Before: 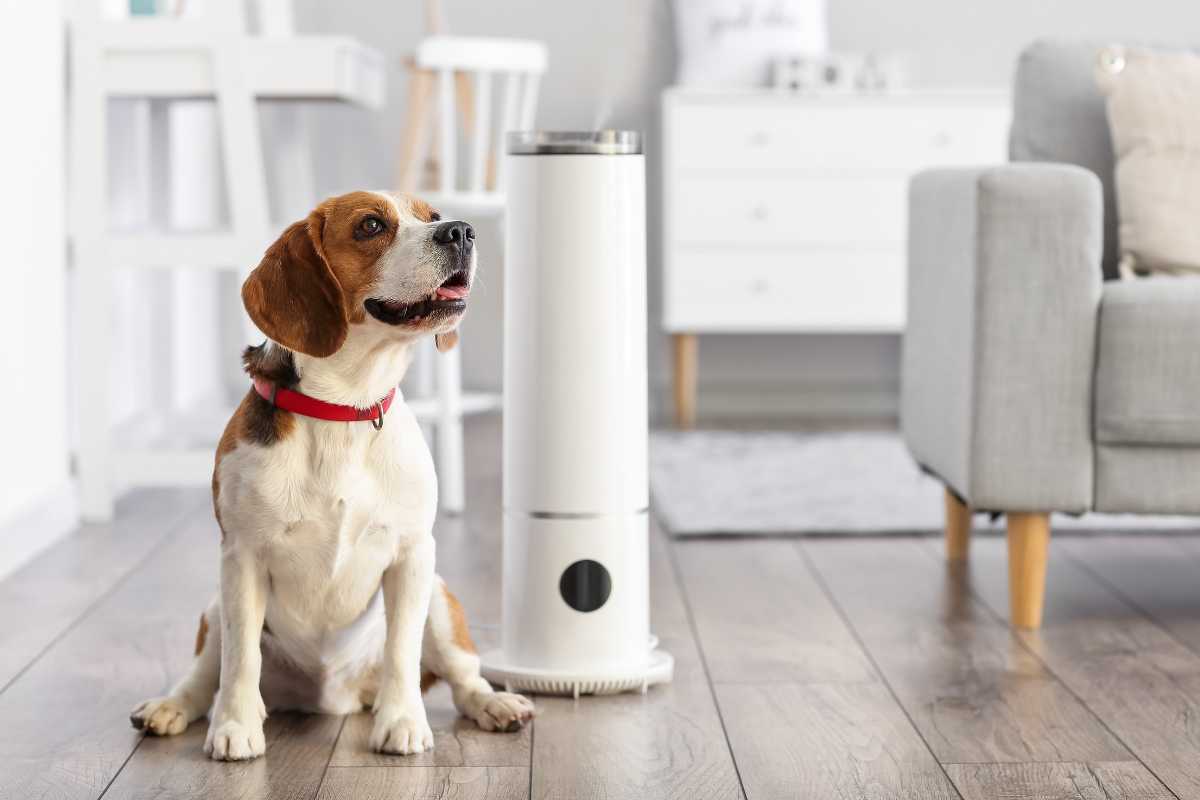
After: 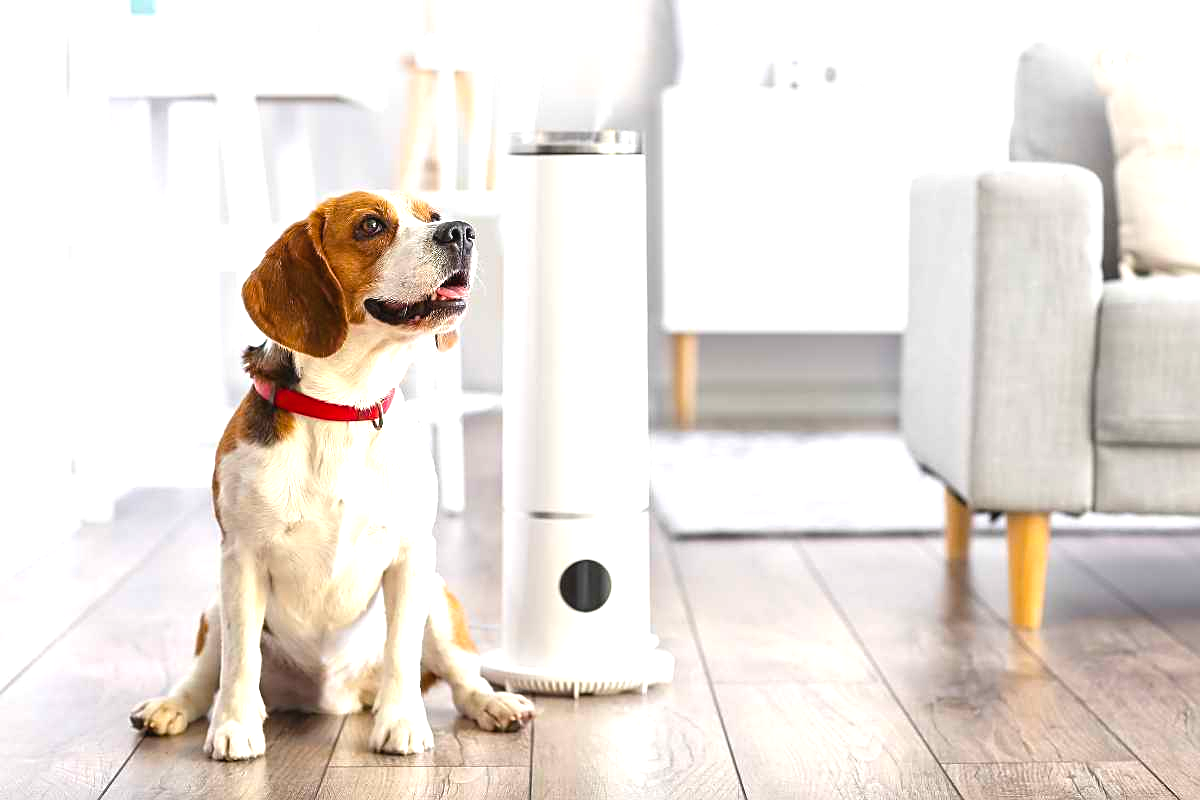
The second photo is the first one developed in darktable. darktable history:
sharpen: on, module defaults
color balance rgb: perceptual saturation grading › global saturation 25%, global vibrance 20%
contrast brightness saturation: contrast -0.08, brightness -0.04, saturation -0.11
exposure: black level correction 0, exposure 0.9 EV, compensate highlight preservation false
